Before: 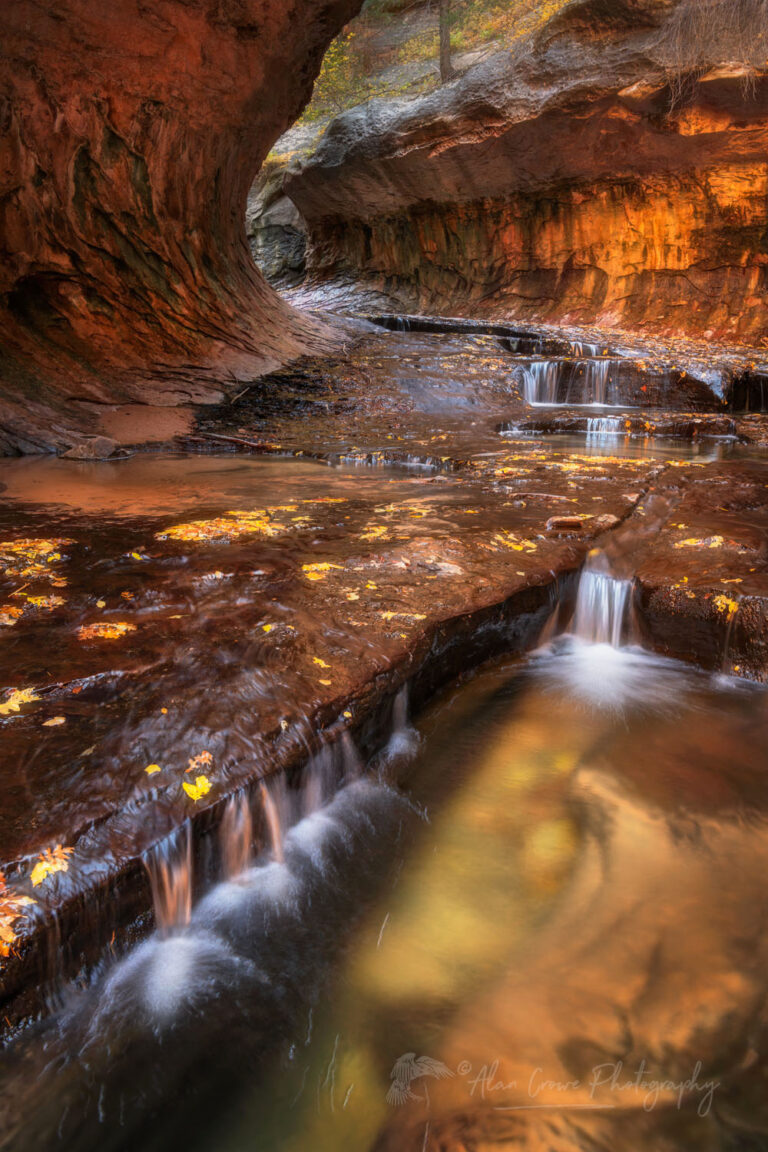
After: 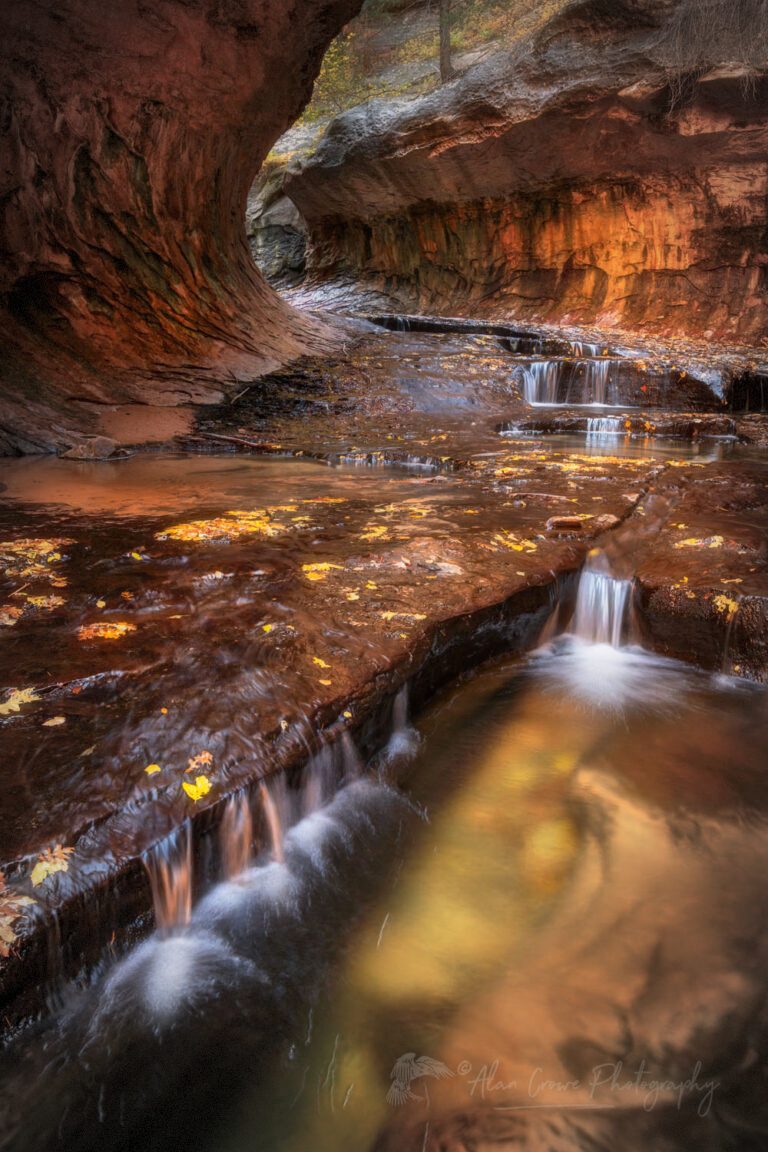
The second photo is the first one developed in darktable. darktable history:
vignetting: fall-off start 67.64%, fall-off radius 67.7%, automatic ratio true, dithering 8-bit output
